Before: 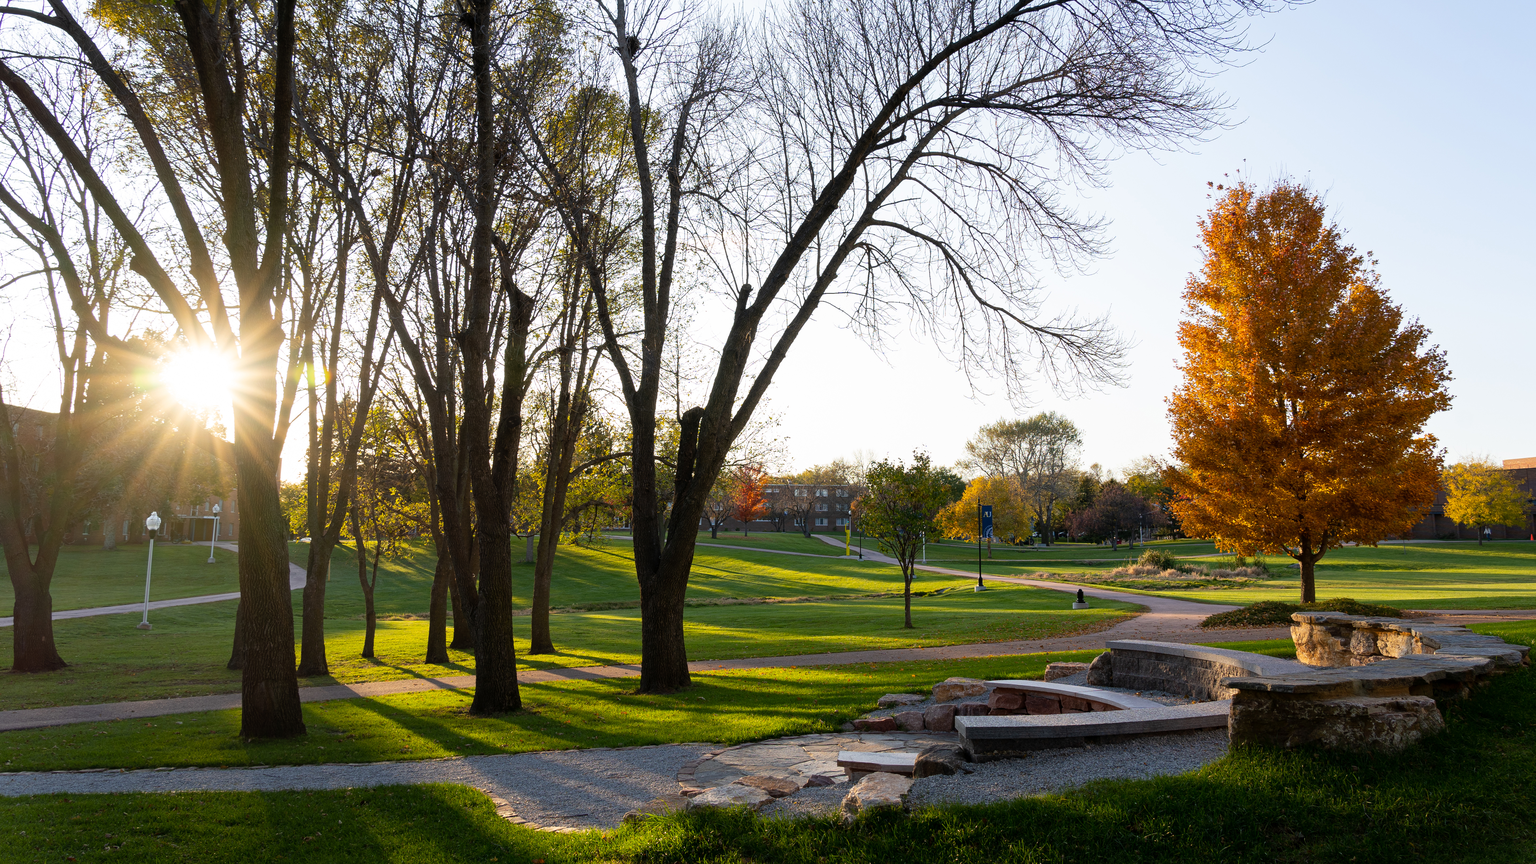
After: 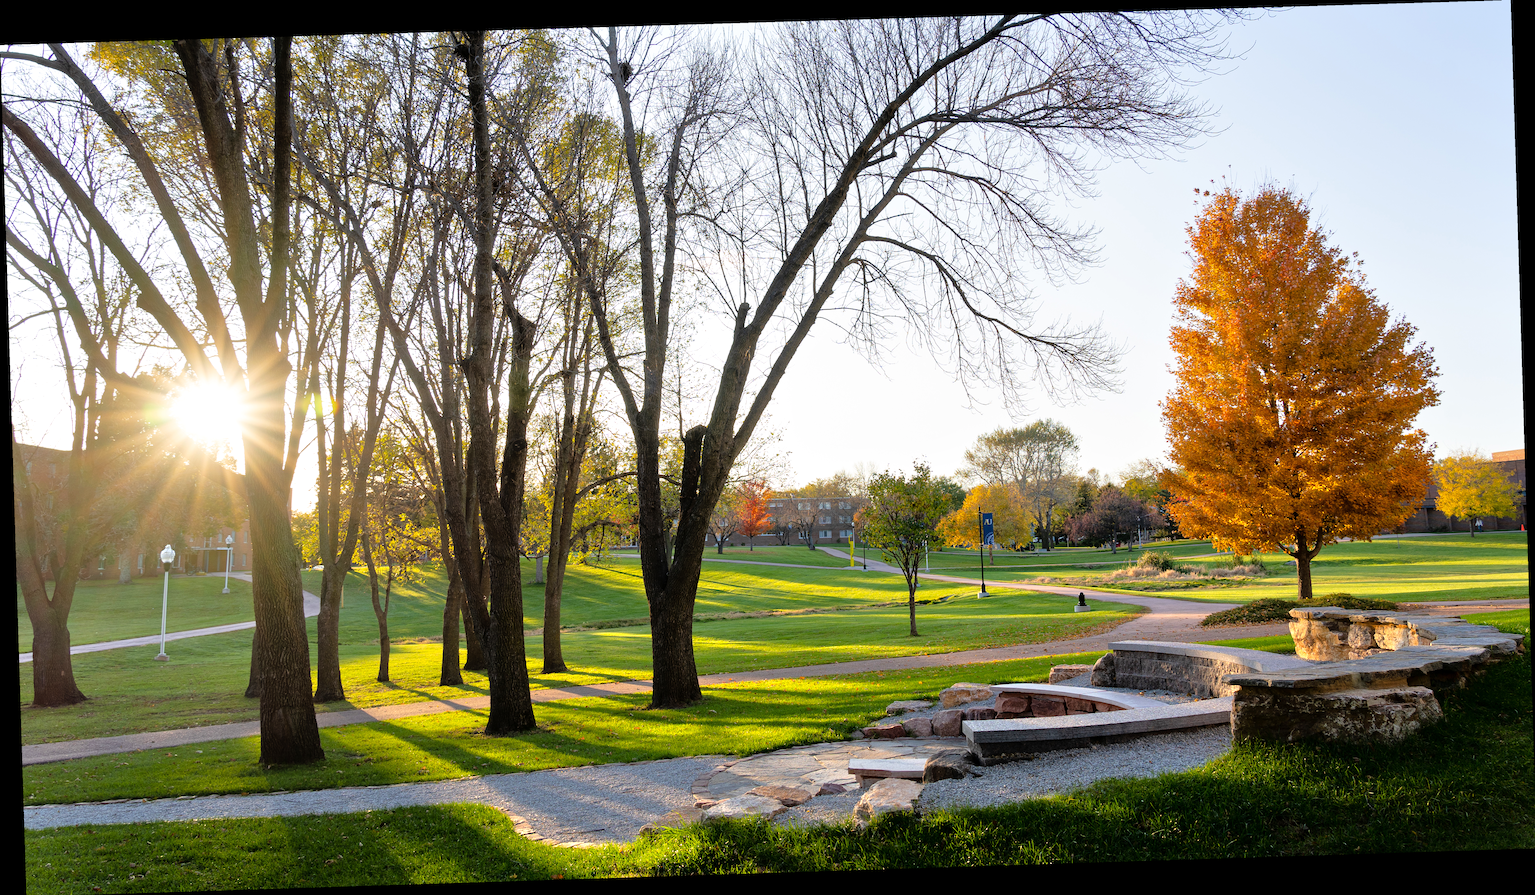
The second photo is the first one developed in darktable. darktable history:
tone equalizer: -7 EV 0.15 EV, -6 EV 0.6 EV, -5 EV 1.15 EV, -4 EV 1.33 EV, -3 EV 1.15 EV, -2 EV 0.6 EV, -1 EV 0.15 EV, mask exposure compensation -0.5 EV
rotate and perspective: rotation -1.77°, lens shift (horizontal) 0.004, automatic cropping off
